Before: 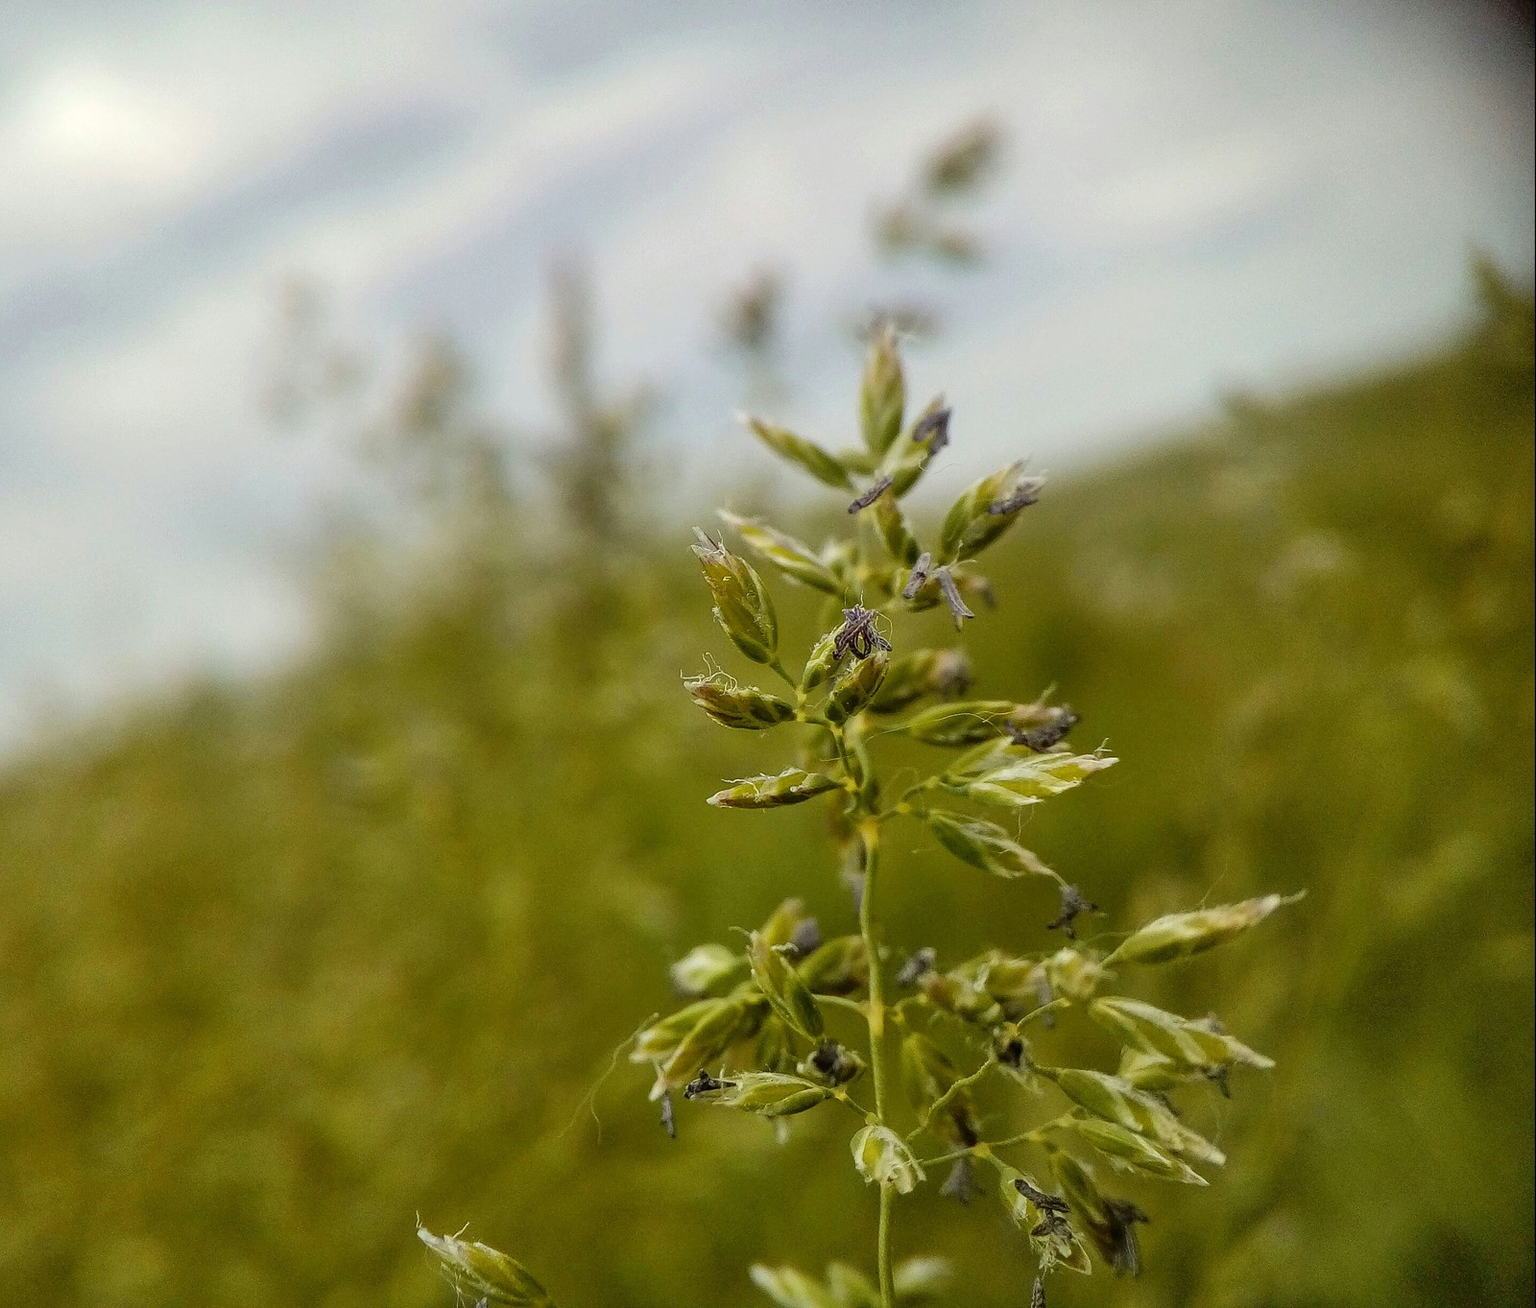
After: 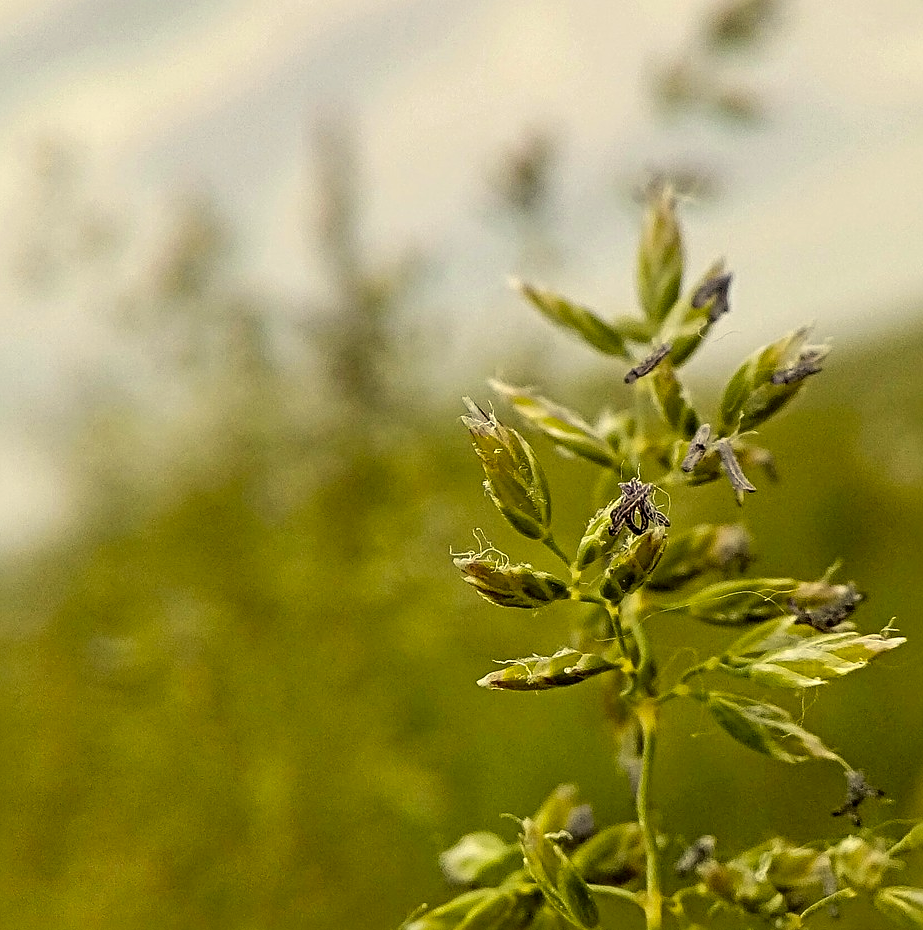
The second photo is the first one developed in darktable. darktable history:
color correction: highlights a* 1.38, highlights b* 17.09
crop: left 16.19%, top 11.214%, right 26.116%, bottom 20.55%
exposure: black level correction 0.003, exposure 0.147 EV, compensate exposure bias true, compensate highlight preservation false
sharpen: radius 4.87
